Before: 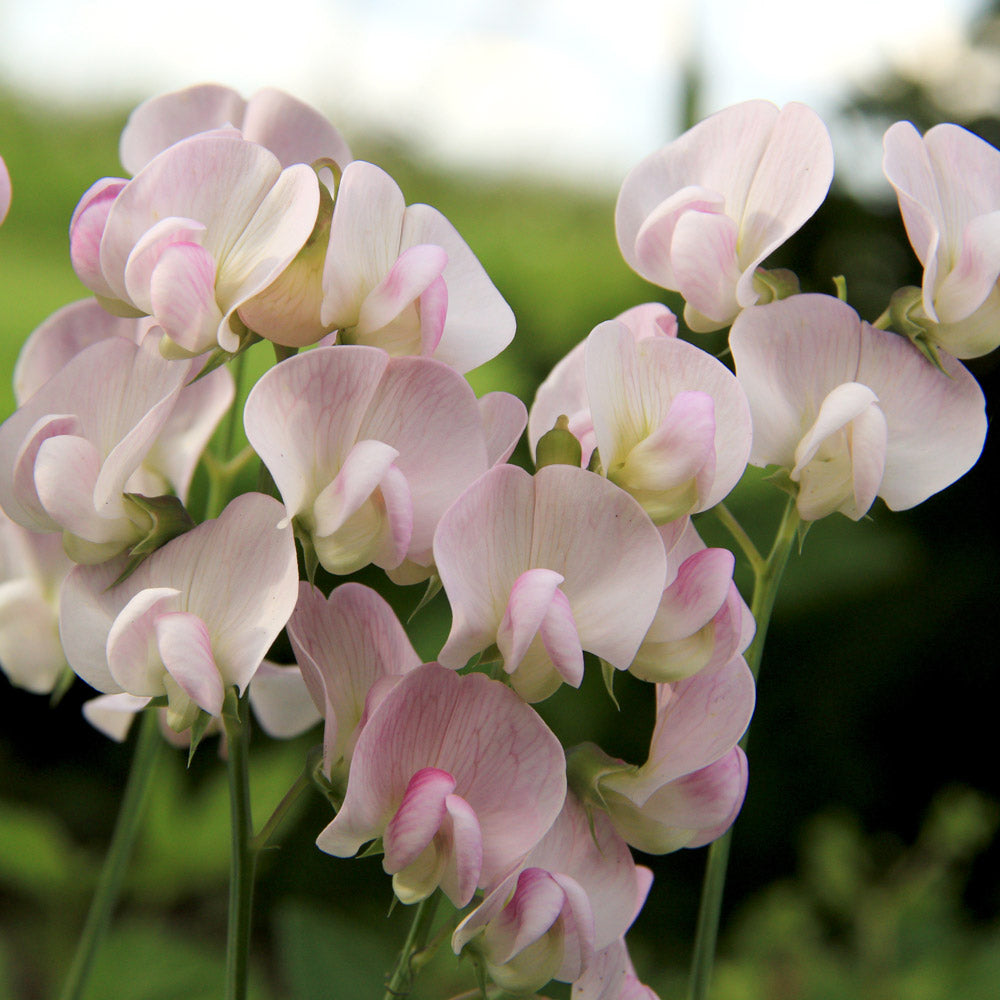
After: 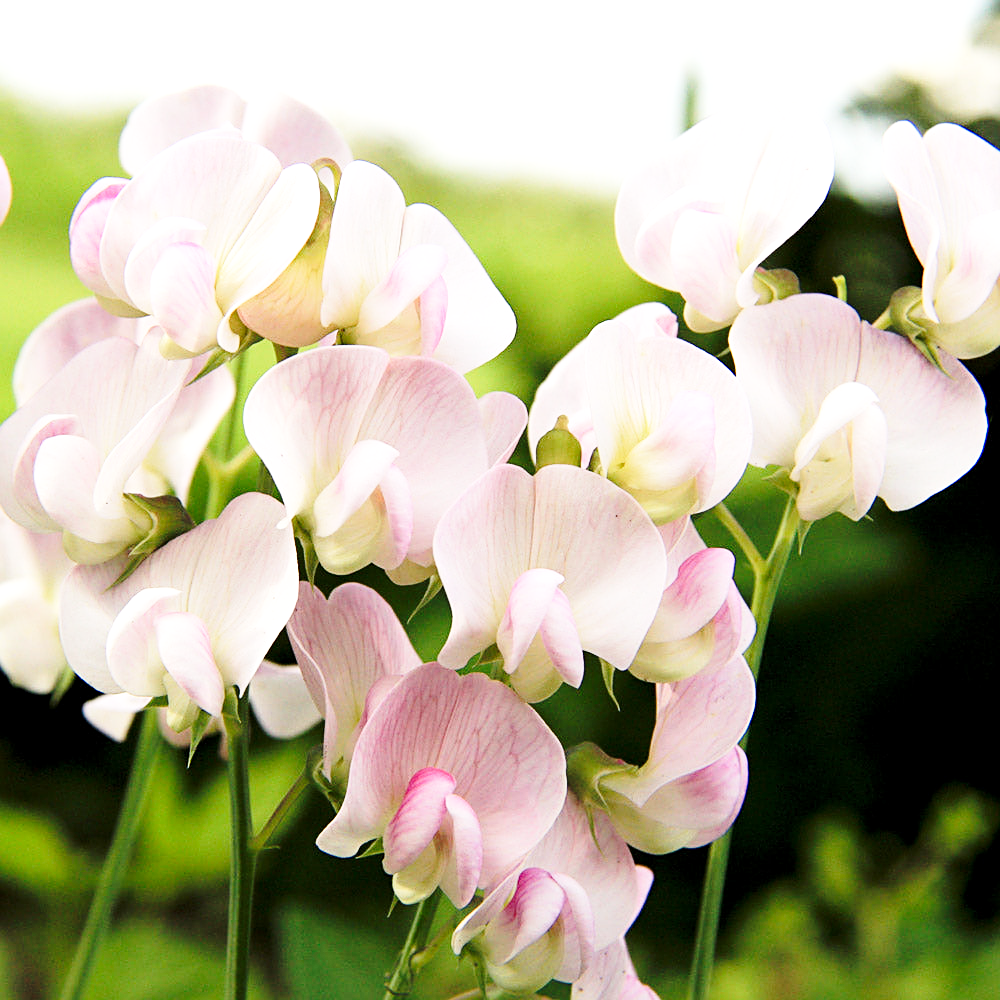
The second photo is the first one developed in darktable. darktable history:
base curve: curves: ch0 [(0, 0) (0.036, 0.037) (0.121, 0.228) (0.46, 0.76) (0.859, 0.983) (1, 1)], preserve colors none
exposure: black level correction 0.001, exposure 0.5 EV, compensate exposure bias true, compensate highlight preservation false
sharpen: amount 0.493
